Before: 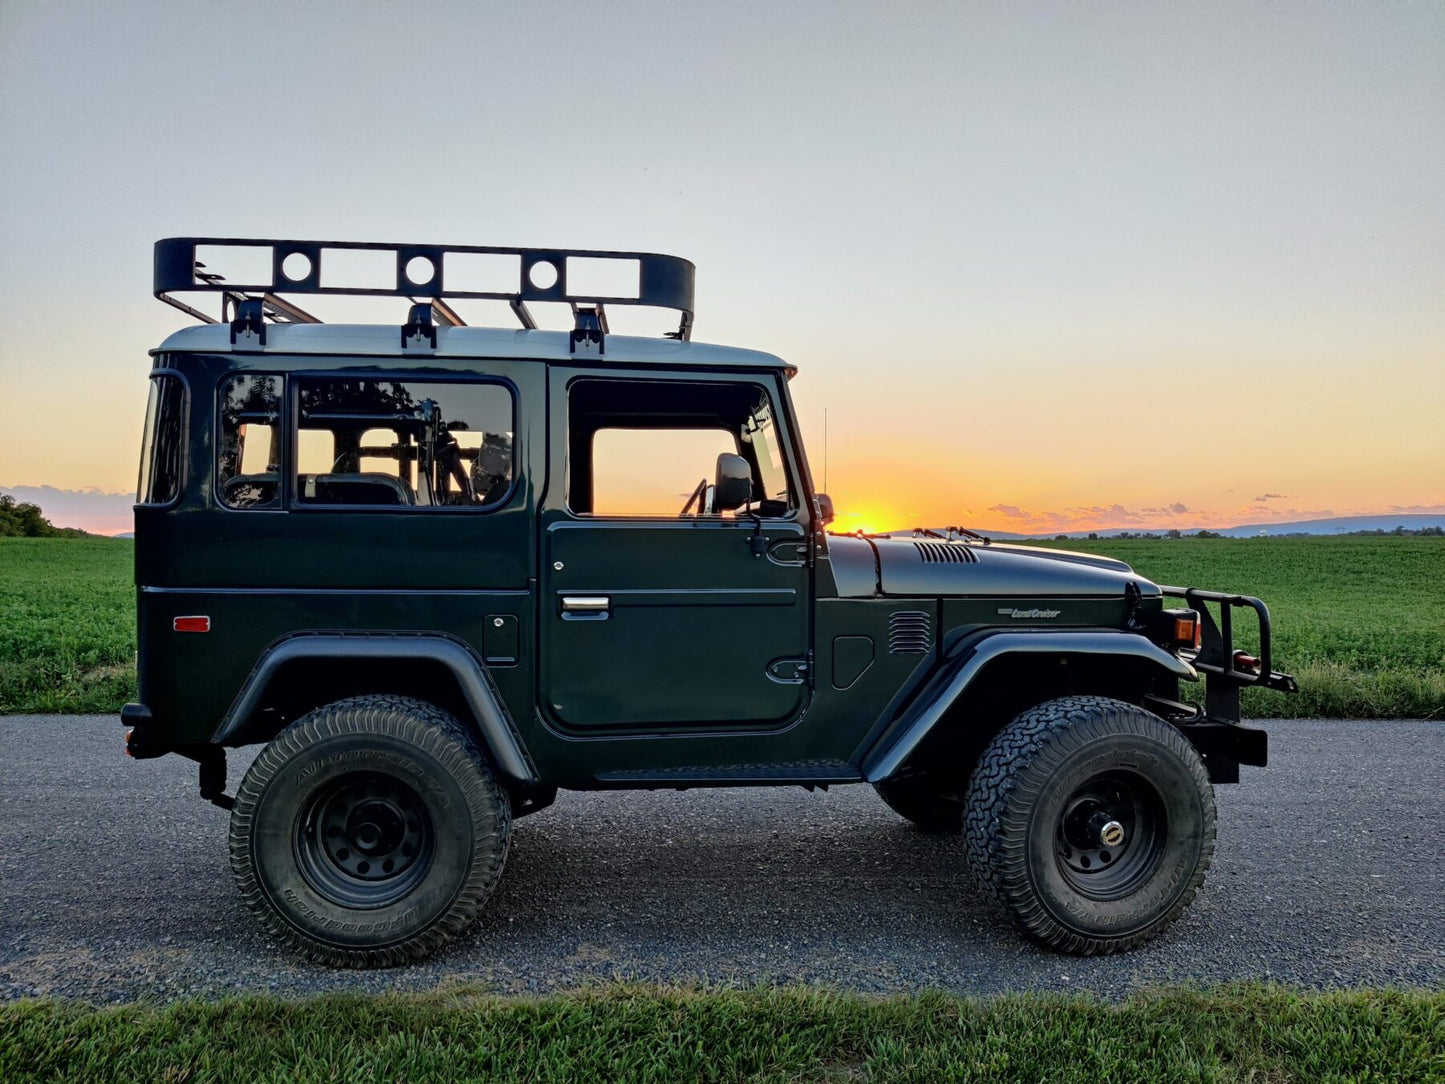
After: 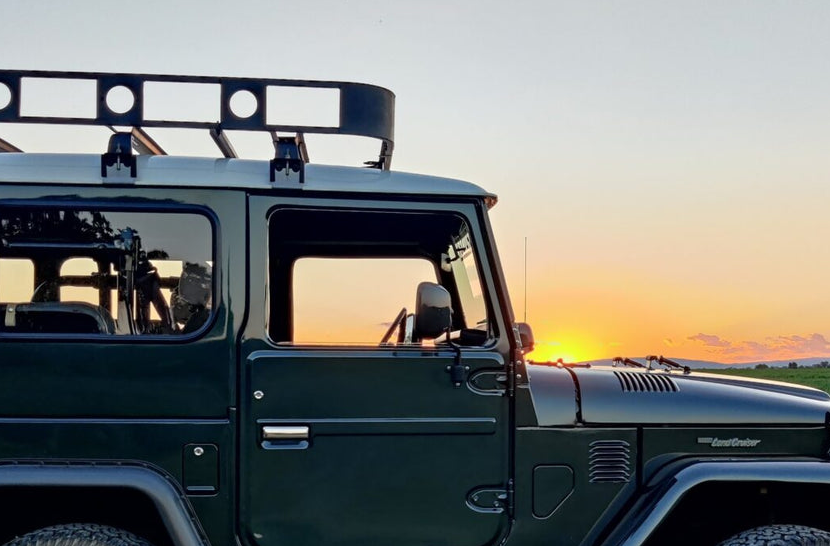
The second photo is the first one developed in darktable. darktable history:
crop: left 20.766%, top 15.793%, right 21.732%, bottom 33.761%
